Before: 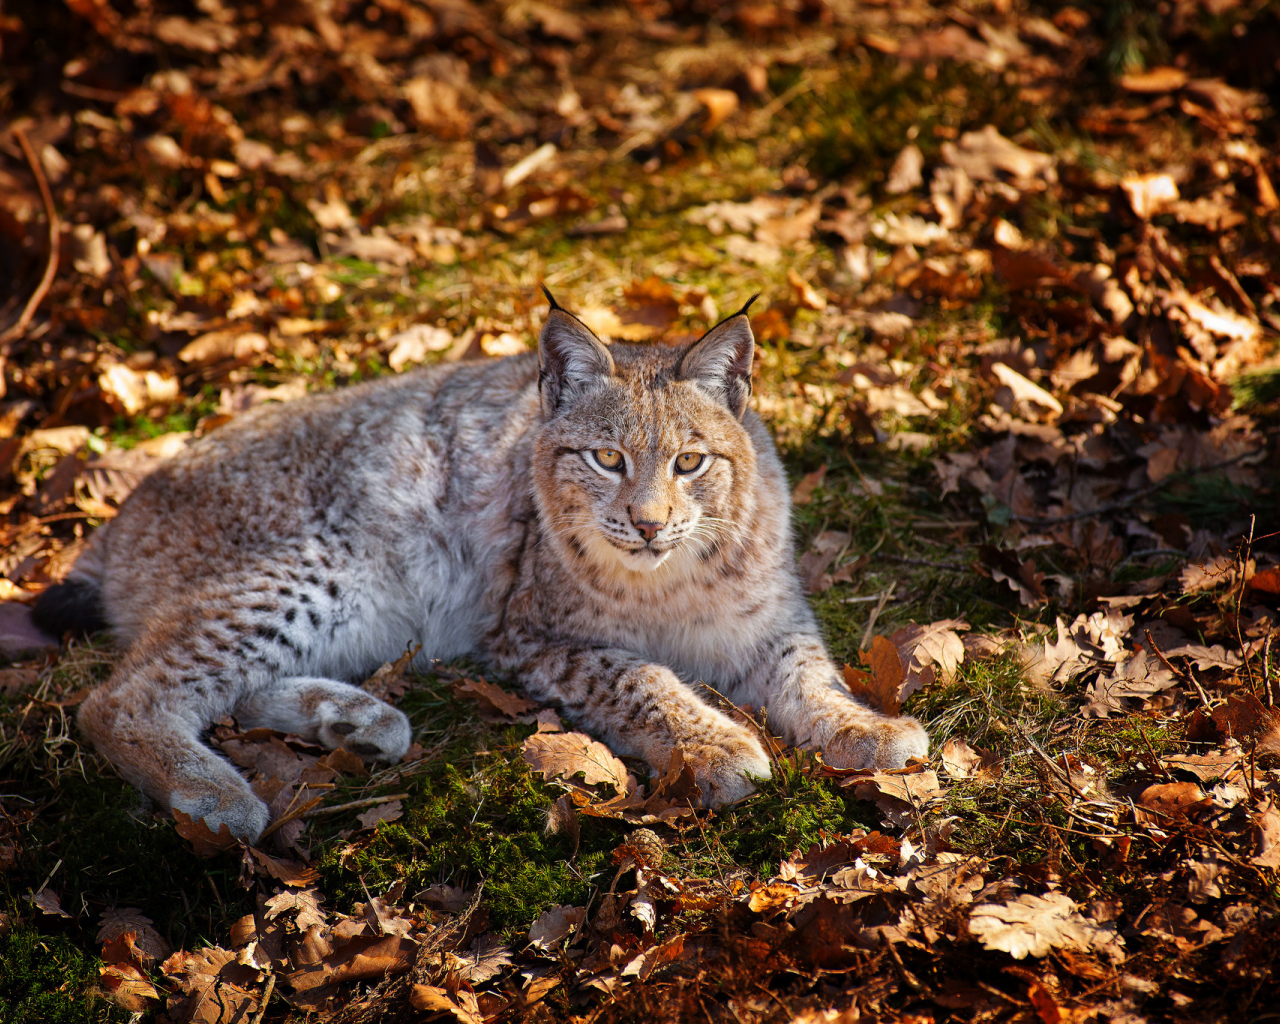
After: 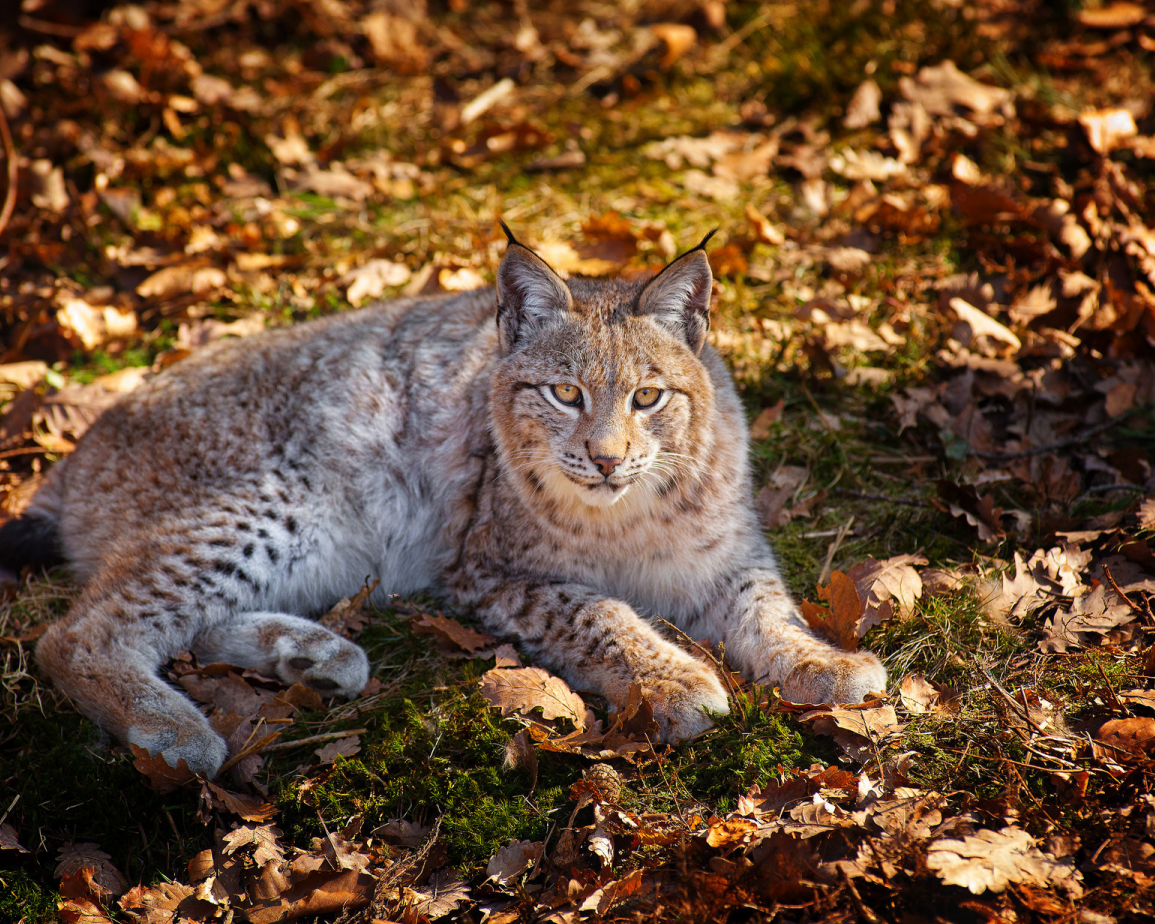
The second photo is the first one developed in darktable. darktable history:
crop: left 3.305%, top 6.436%, right 6.389%, bottom 3.258%
bloom: size 9%, threshold 100%, strength 7%
